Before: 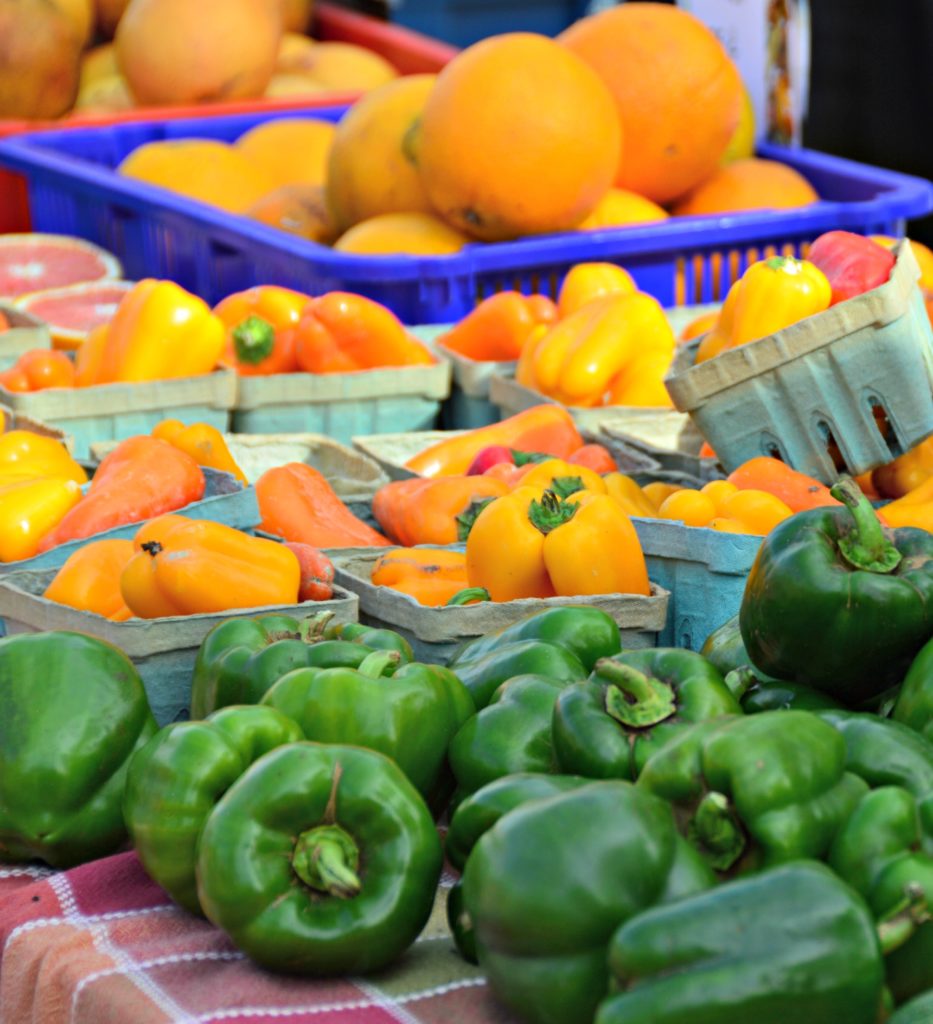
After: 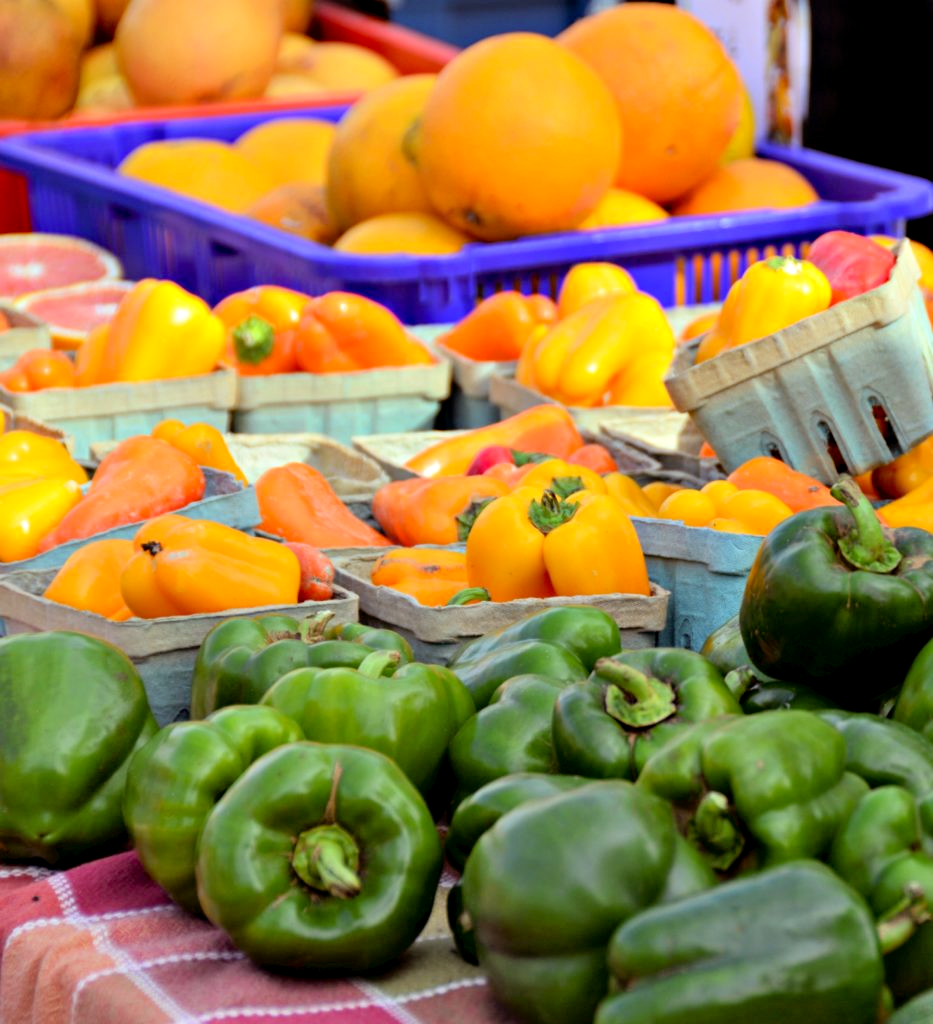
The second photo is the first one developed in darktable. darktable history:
rgb levels: mode RGB, independent channels, levels [[0, 0.474, 1], [0, 0.5, 1], [0, 0.5, 1]]
exposure: black level correction 0.007, exposure 0.093 EV, compensate highlight preservation false
rgb curve: curves: ch0 [(0, 0) (0.136, 0.078) (0.262, 0.245) (0.414, 0.42) (1, 1)], compensate middle gray true, preserve colors basic power
